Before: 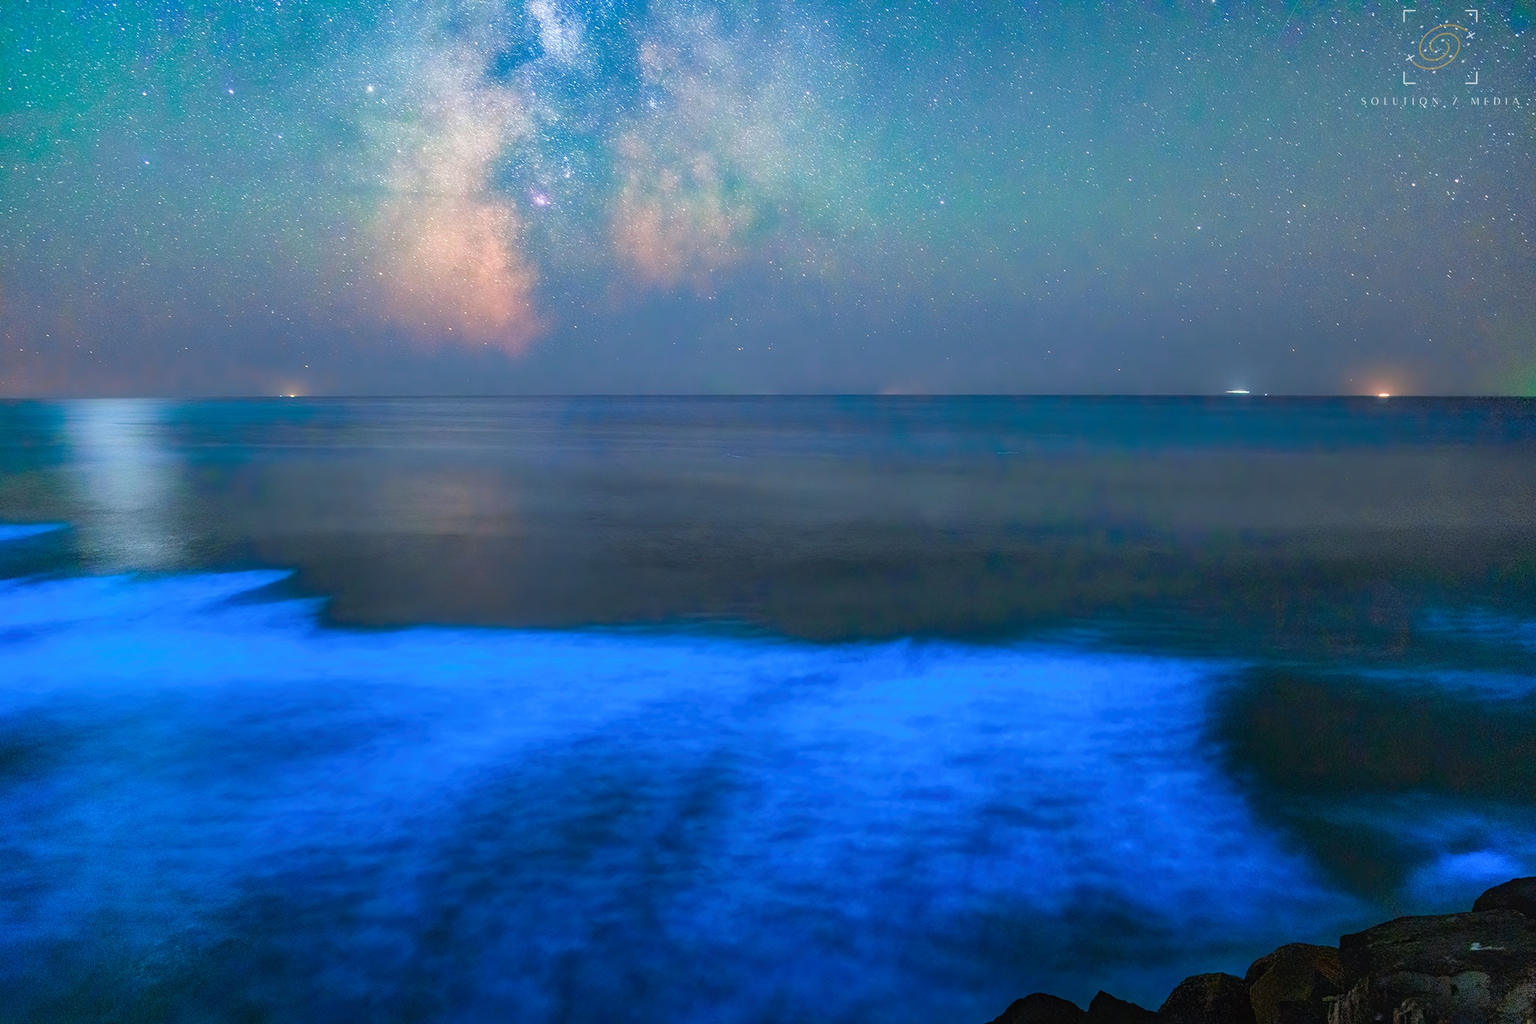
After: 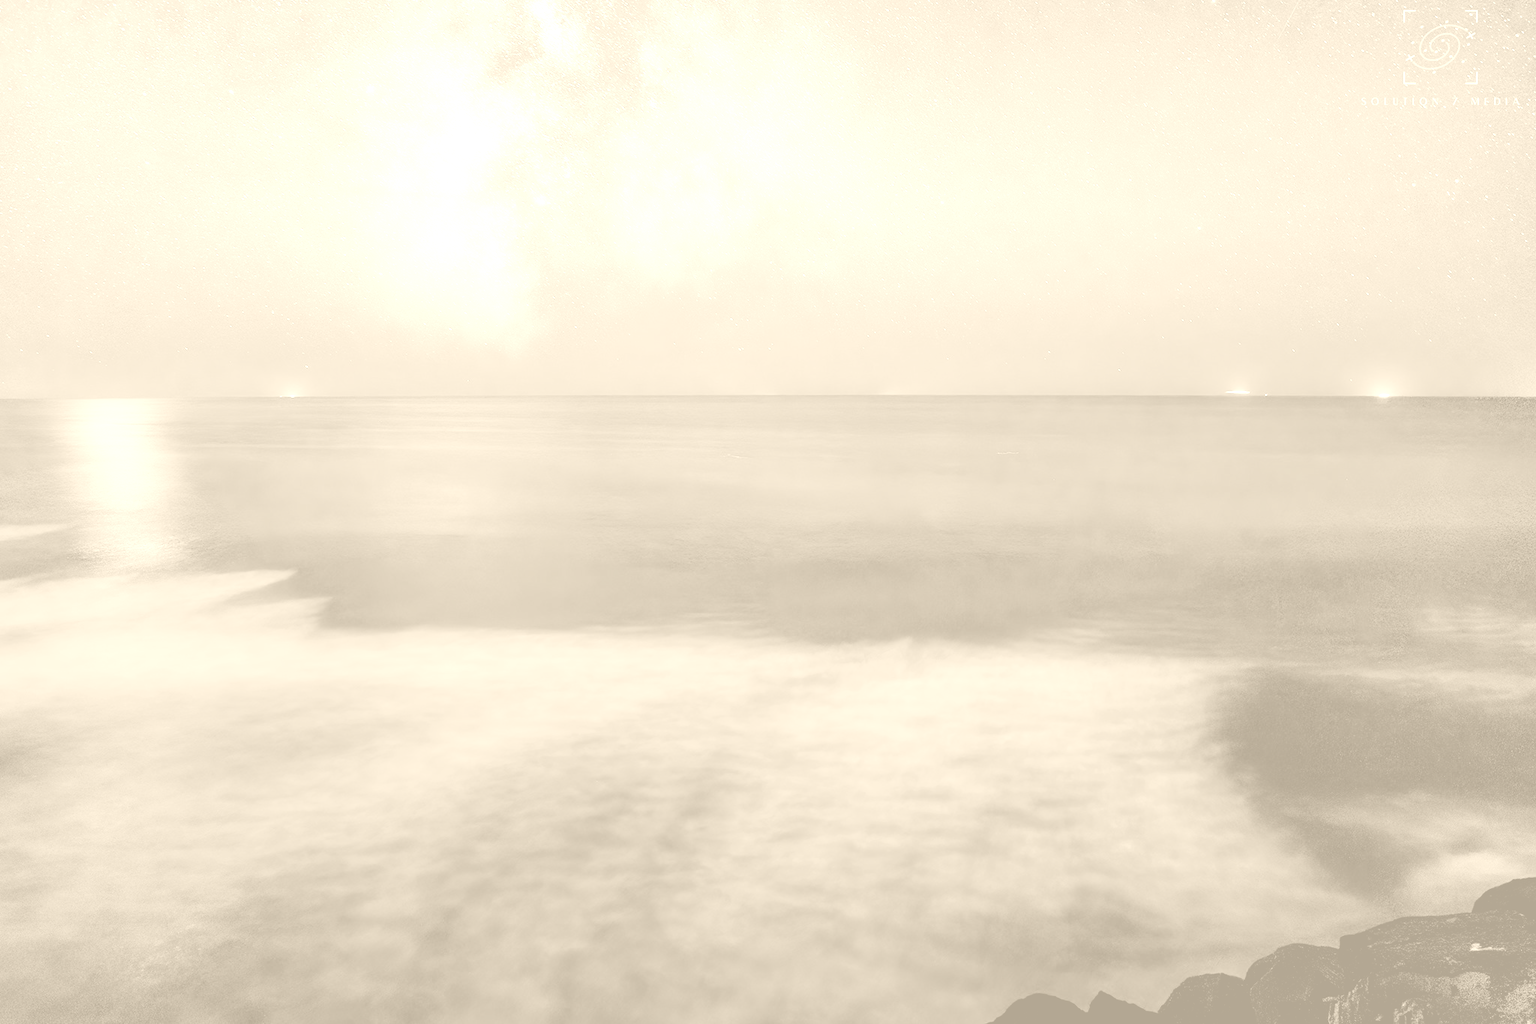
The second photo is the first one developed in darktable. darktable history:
colorize: hue 36°, saturation 71%, lightness 80.79%
contrast brightness saturation: brightness 0.13
filmic rgb: black relative exposure -7.65 EV, white relative exposure 4.56 EV, hardness 3.61
exposure: black level correction 0.005, exposure 0.001 EV, compensate highlight preservation false
